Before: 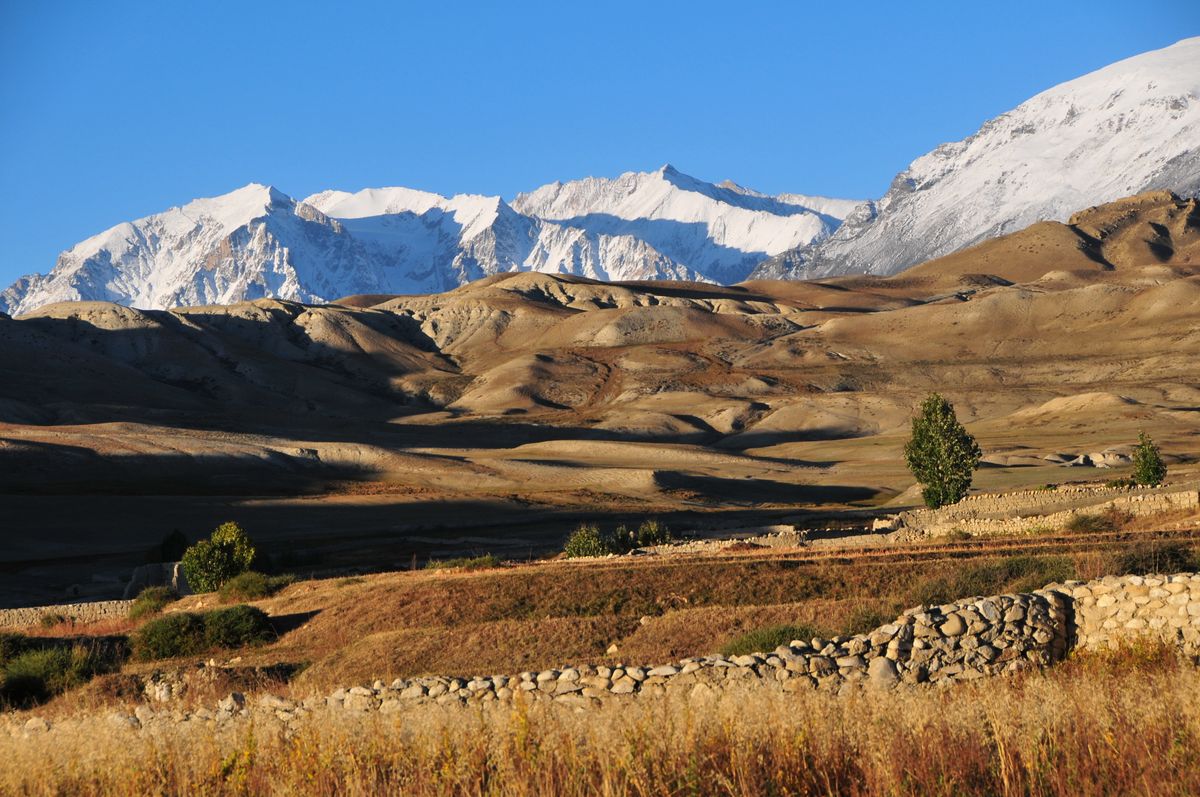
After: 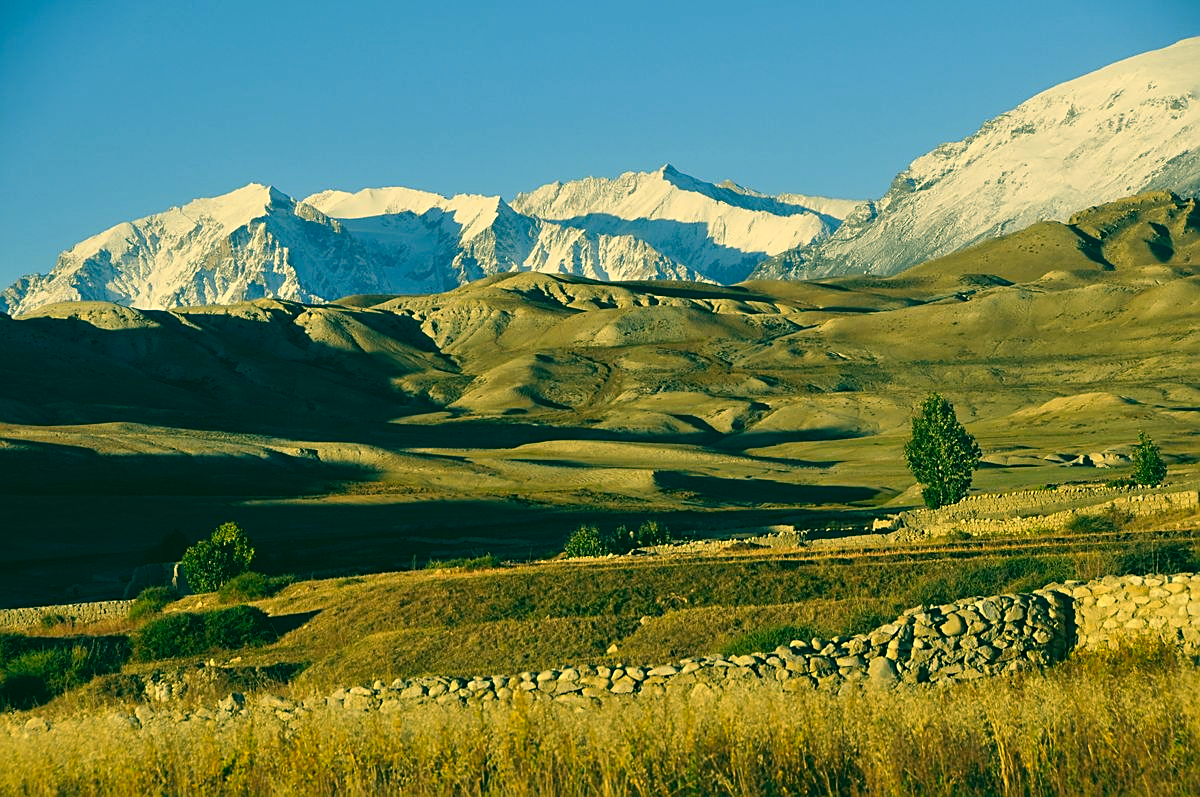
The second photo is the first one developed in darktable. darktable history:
color correction: highlights a* 2.18, highlights b* 33.82, shadows a* -37.23, shadows b* -5.73
sharpen: on, module defaults
